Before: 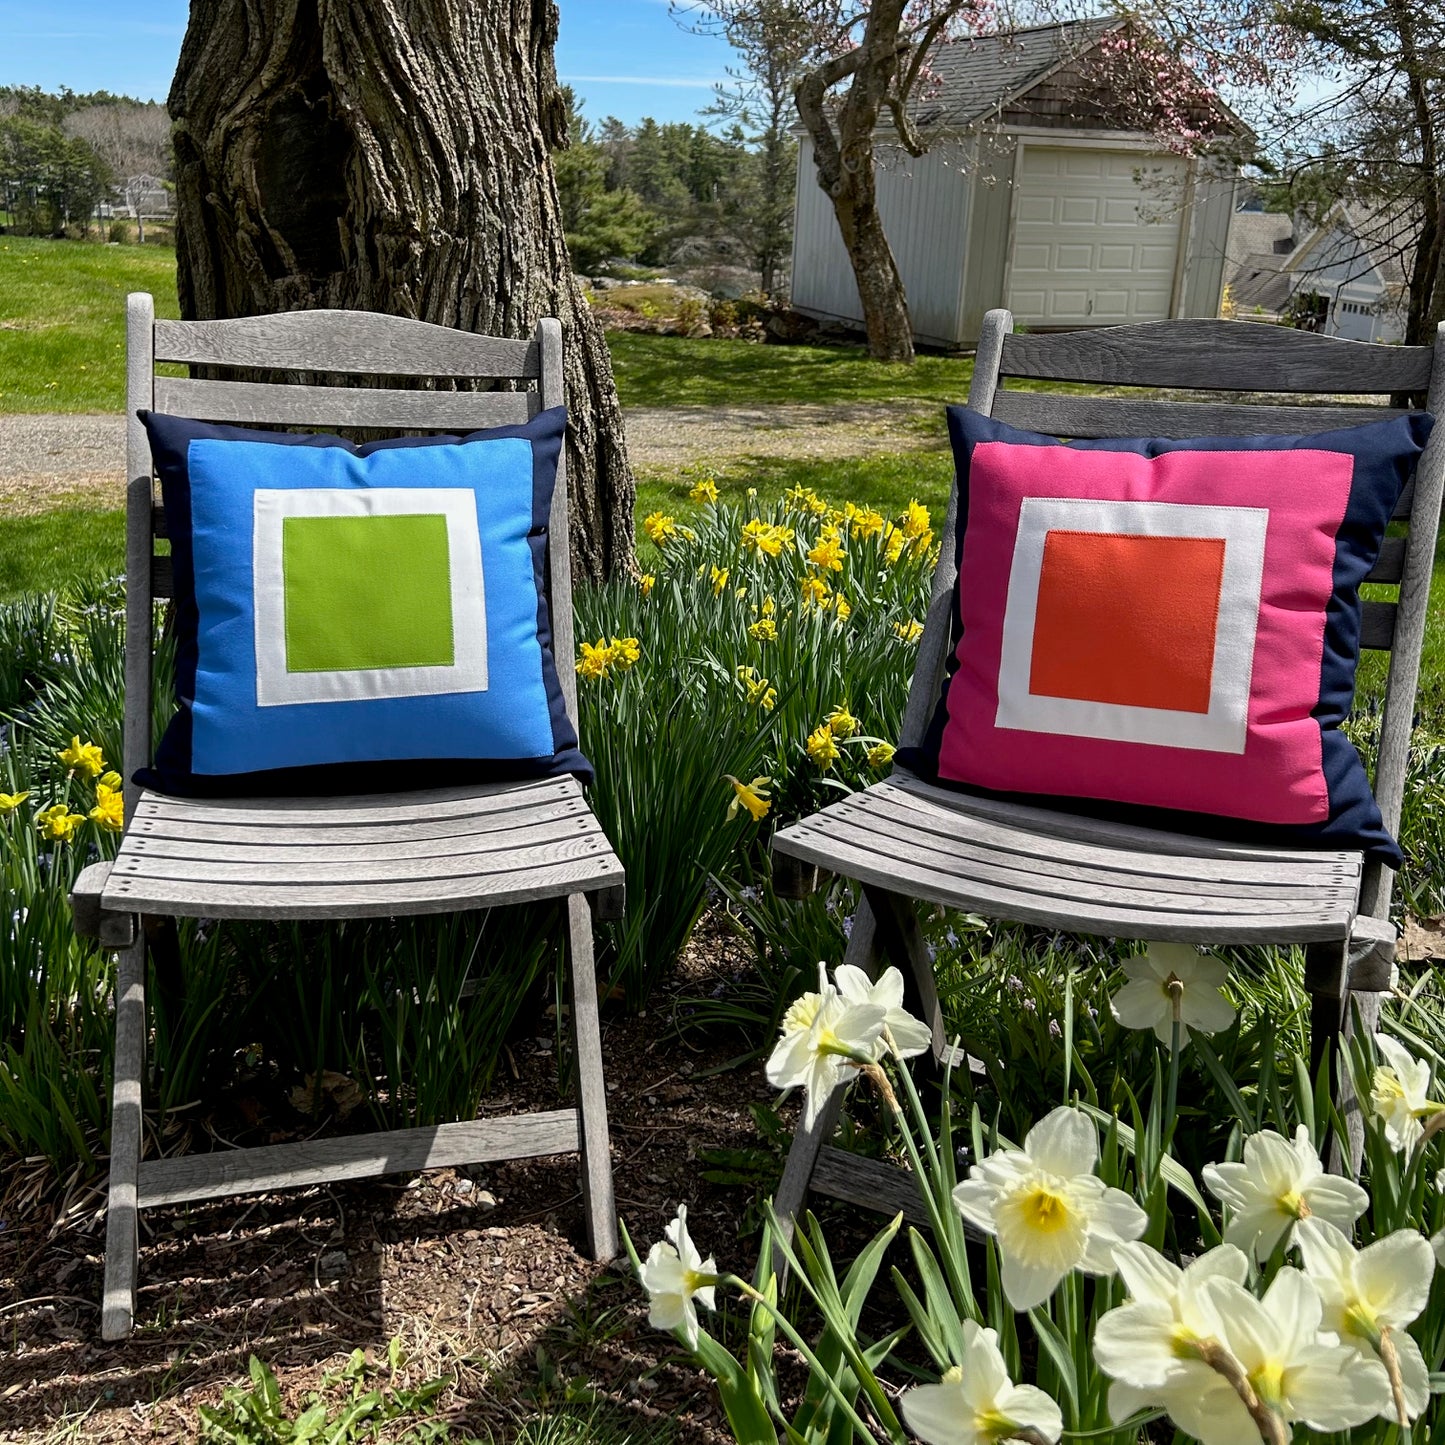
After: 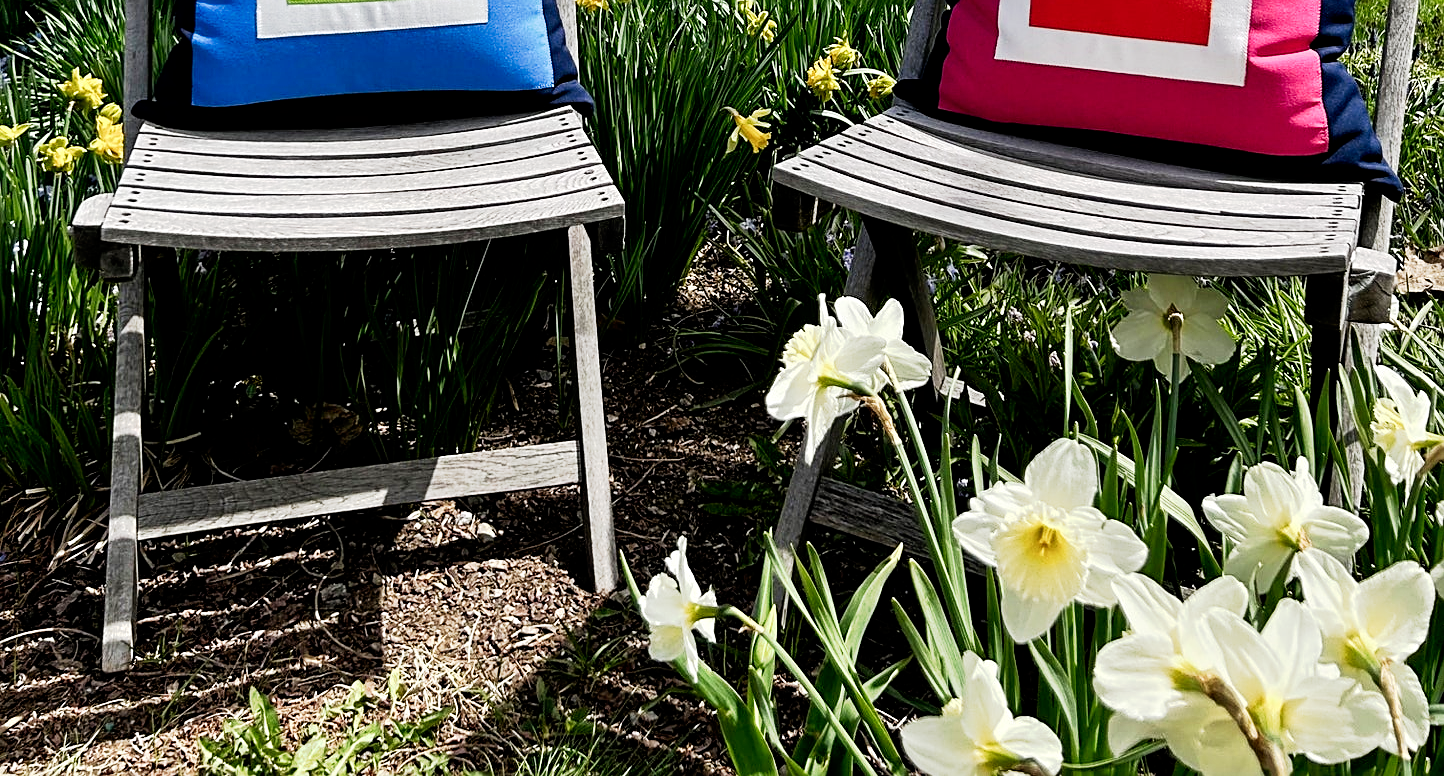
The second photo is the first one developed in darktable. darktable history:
tone equalizer: -8 EV 1 EV, -7 EV 1 EV, -6 EV 1 EV, -5 EV 1 EV, -4 EV 1 EV, -3 EV 0.75 EV, -2 EV 0.5 EV, -1 EV 0.25 EV
crop and rotate: top 46.237%
color balance: input saturation 80.07%
tone curve: curves: ch0 [(0, 0) (0.003, 0.001) (0.011, 0.001) (0.025, 0.001) (0.044, 0.001) (0.069, 0.003) (0.1, 0.007) (0.136, 0.013) (0.177, 0.032) (0.224, 0.083) (0.277, 0.157) (0.335, 0.237) (0.399, 0.334) (0.468, 0.446) (0.543, 0.562) (0.623, 0.683) (0.709, 0.801) (0.801, 0.869) (0.898, 0.918) (1, 1)], preserve colors none
sharpen: on, module defaults
